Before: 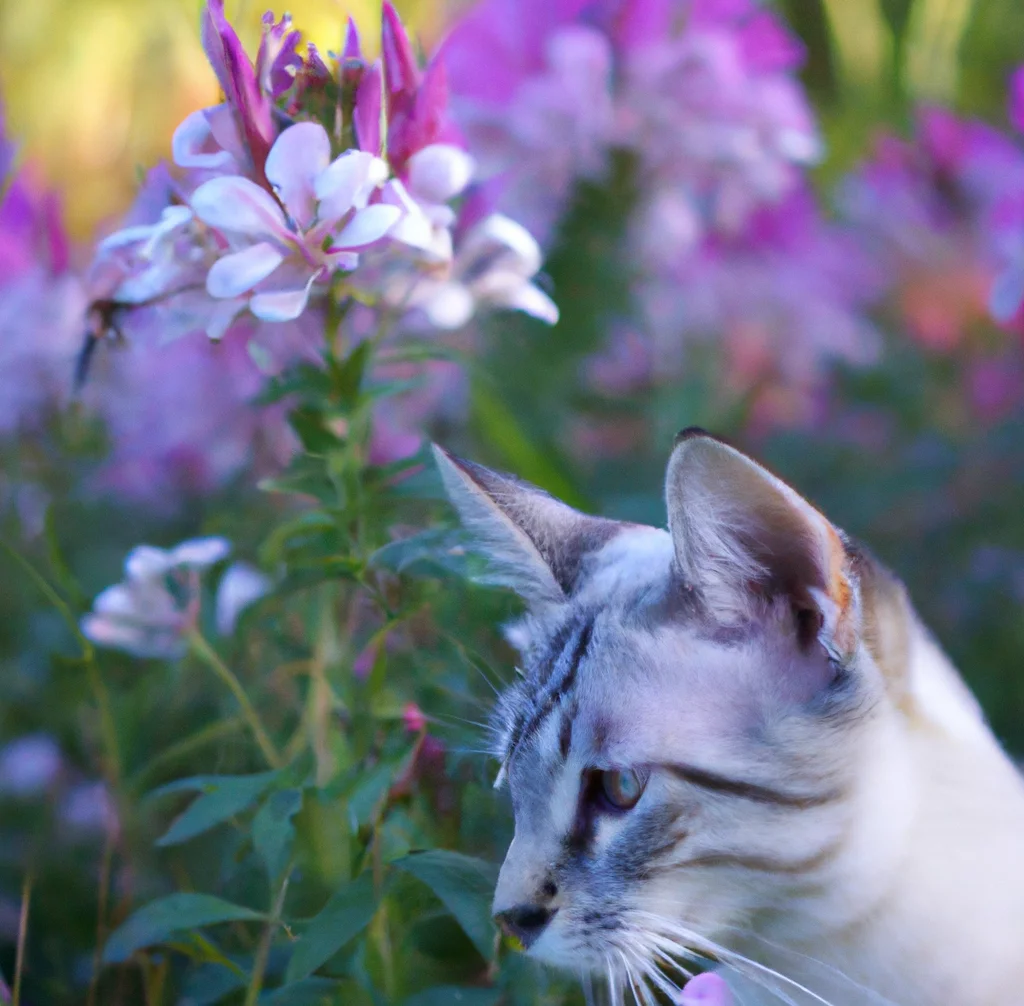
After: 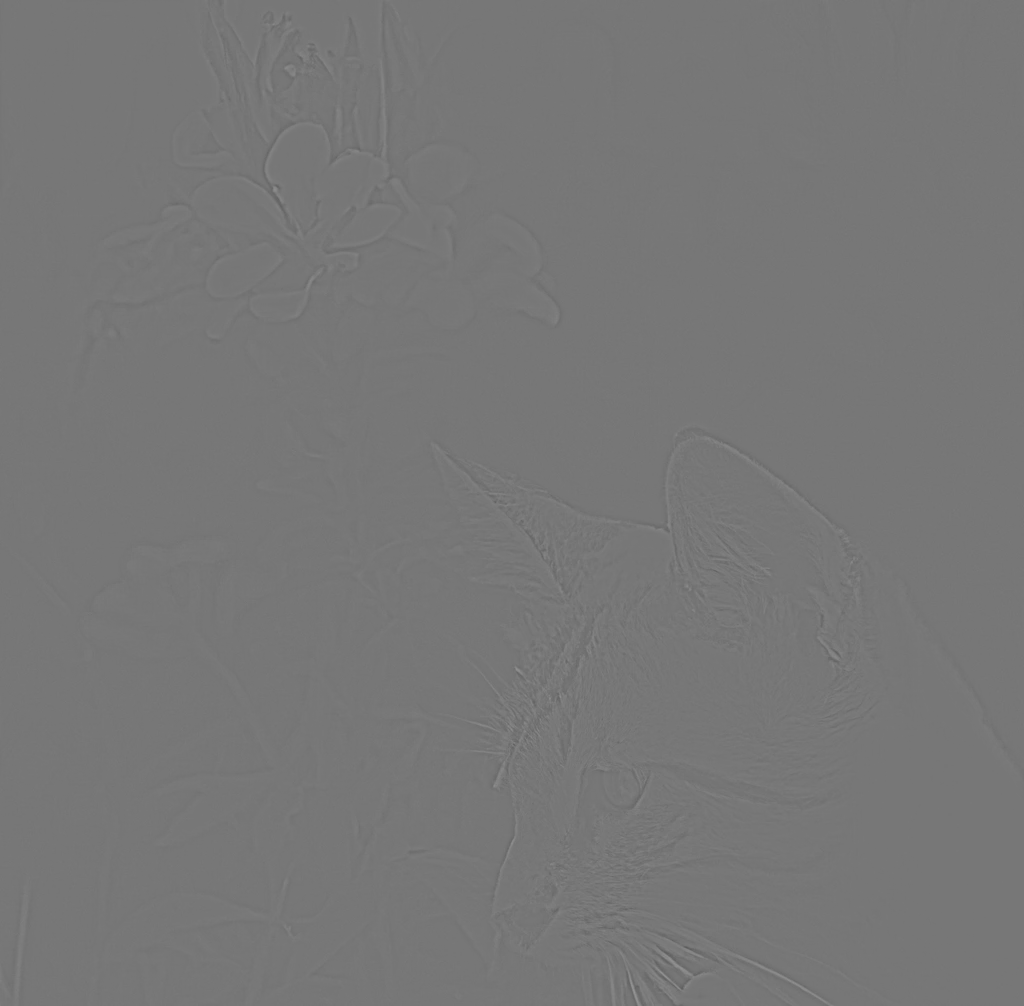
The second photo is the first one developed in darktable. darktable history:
color zones: mix -62.47%
highpass: sharpness 9.84%, contrast boost 9.94%
